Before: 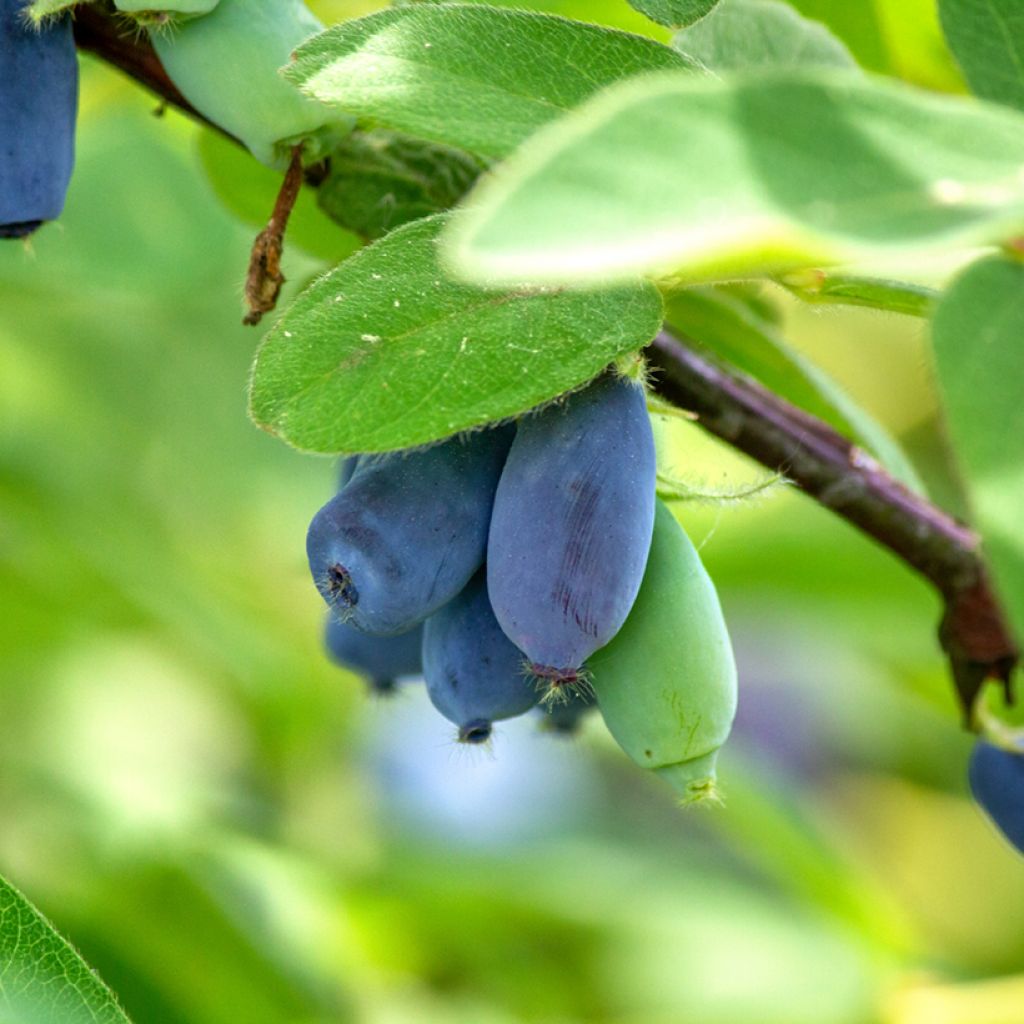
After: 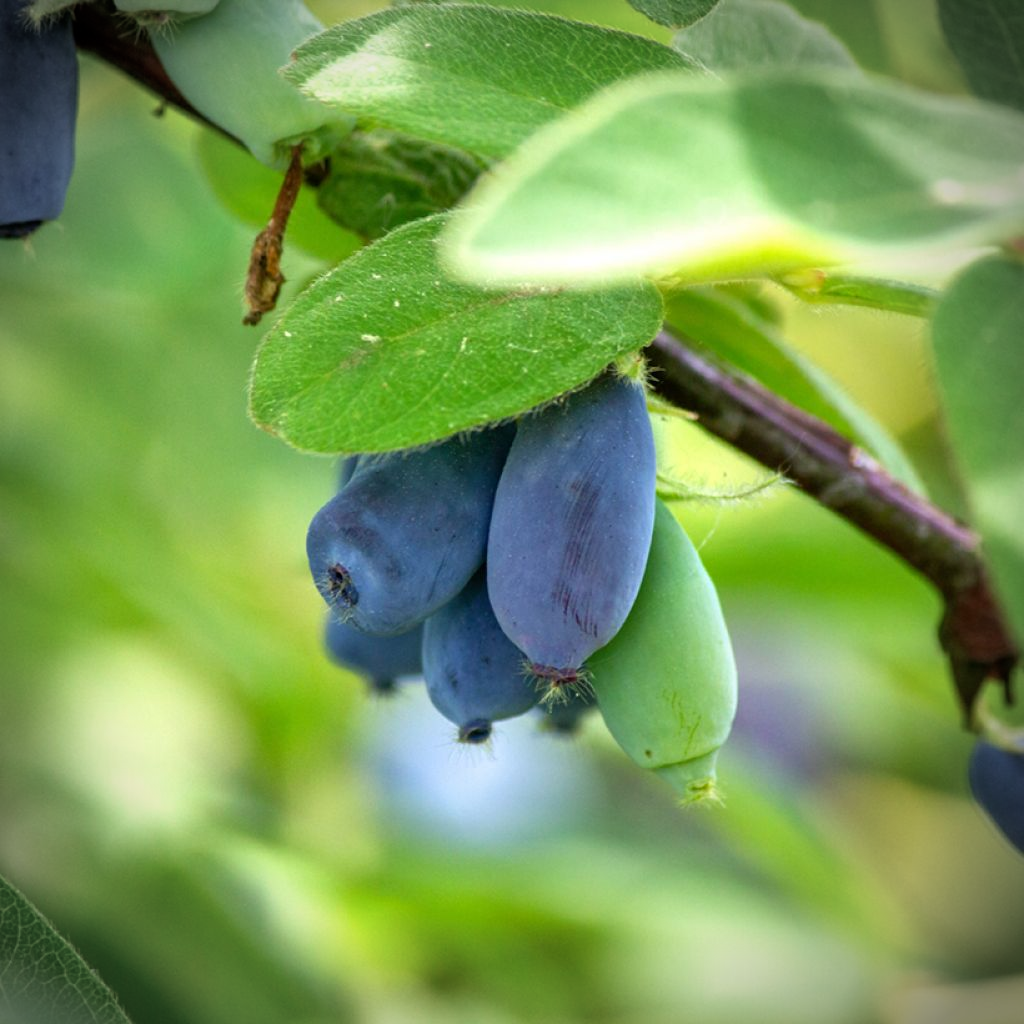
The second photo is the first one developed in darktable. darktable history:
vignetting: brightness -0.721, saturation -0.483
